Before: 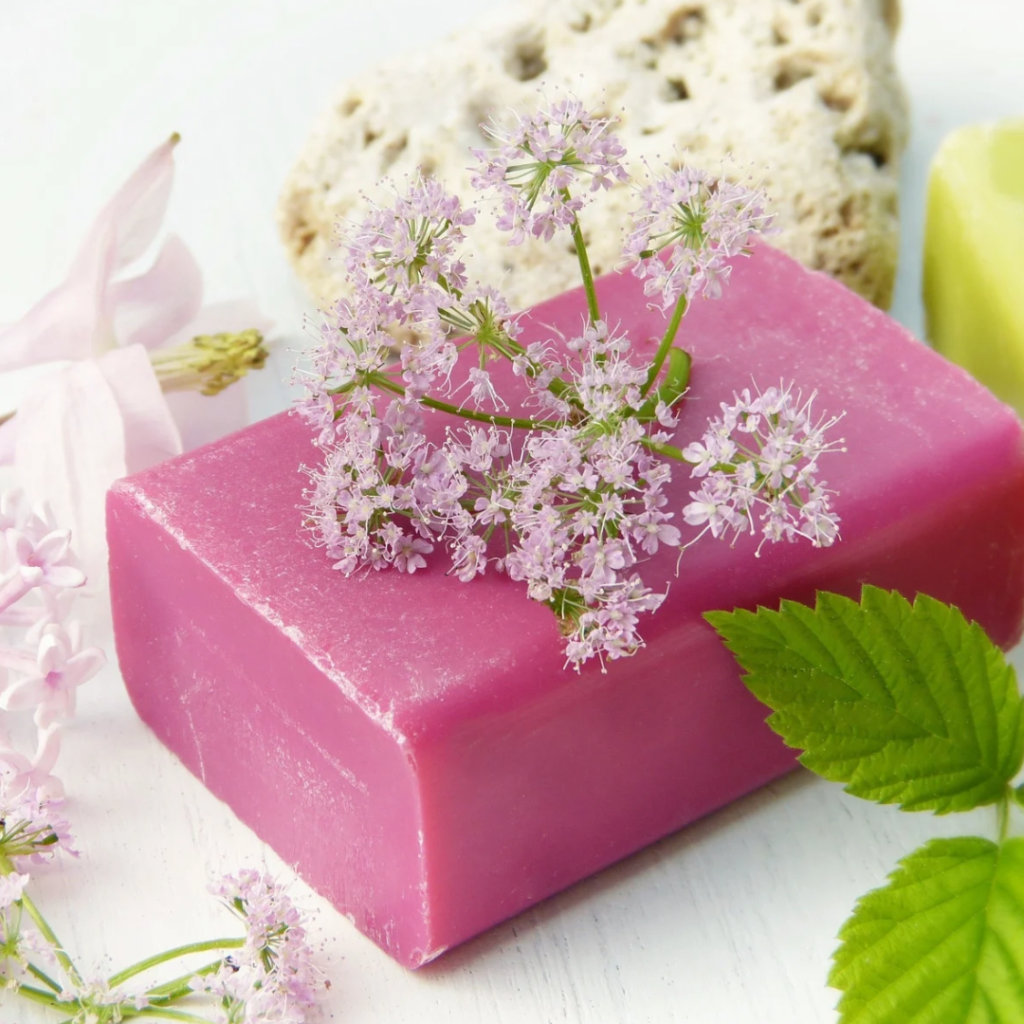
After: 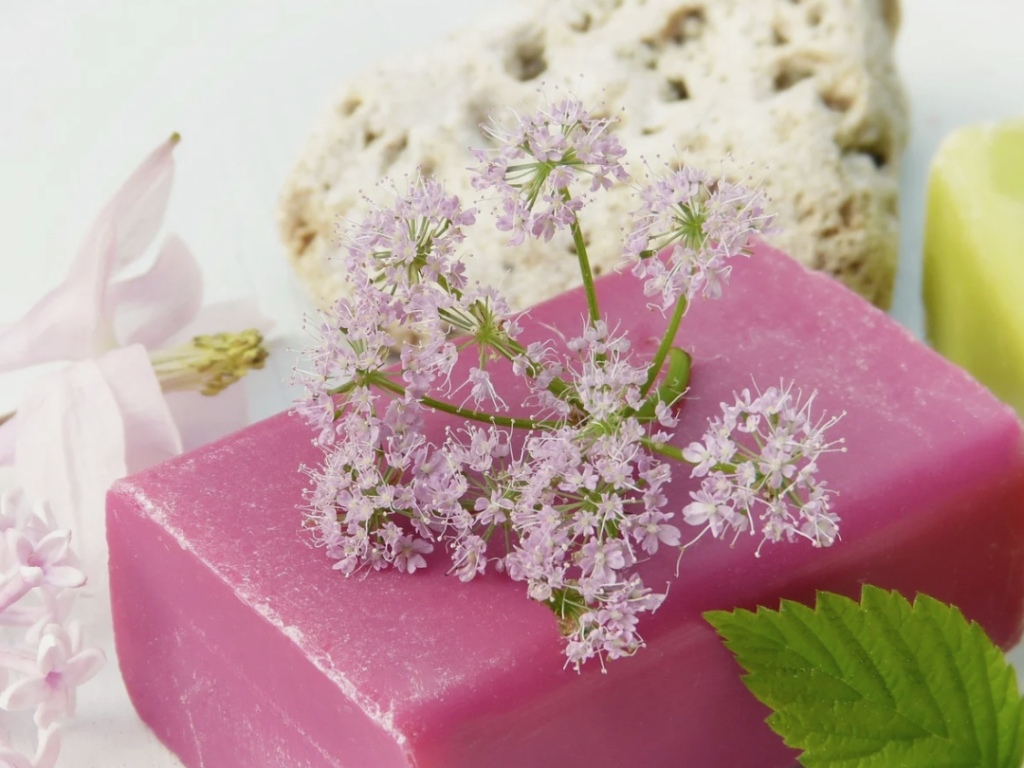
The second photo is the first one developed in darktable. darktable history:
crop: bottom 24.967%
contrast brightness saturation: contrast -0.08, brightness -0.04, saturation -0.11
